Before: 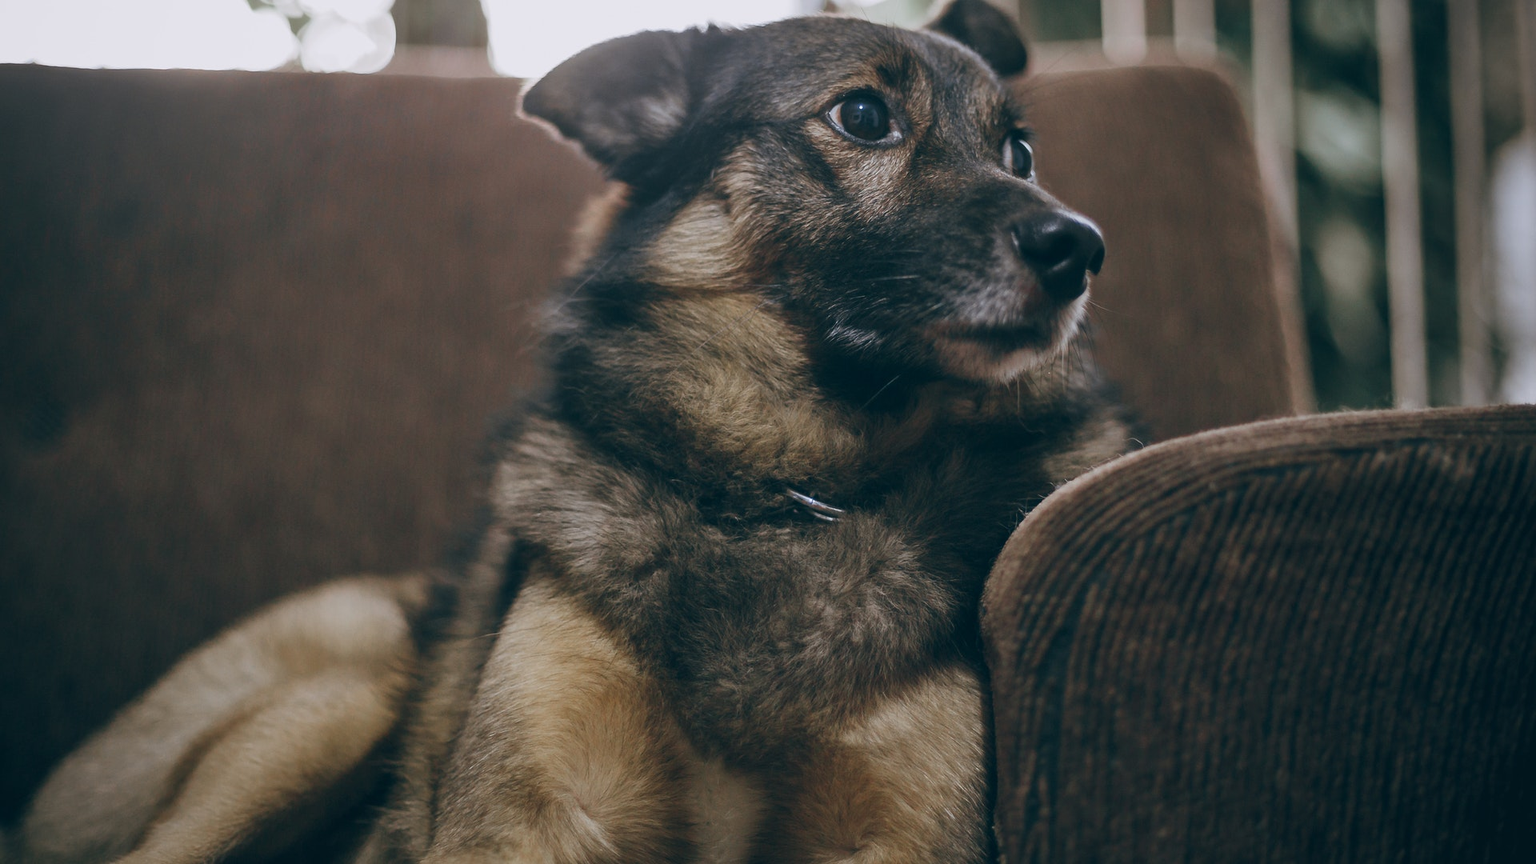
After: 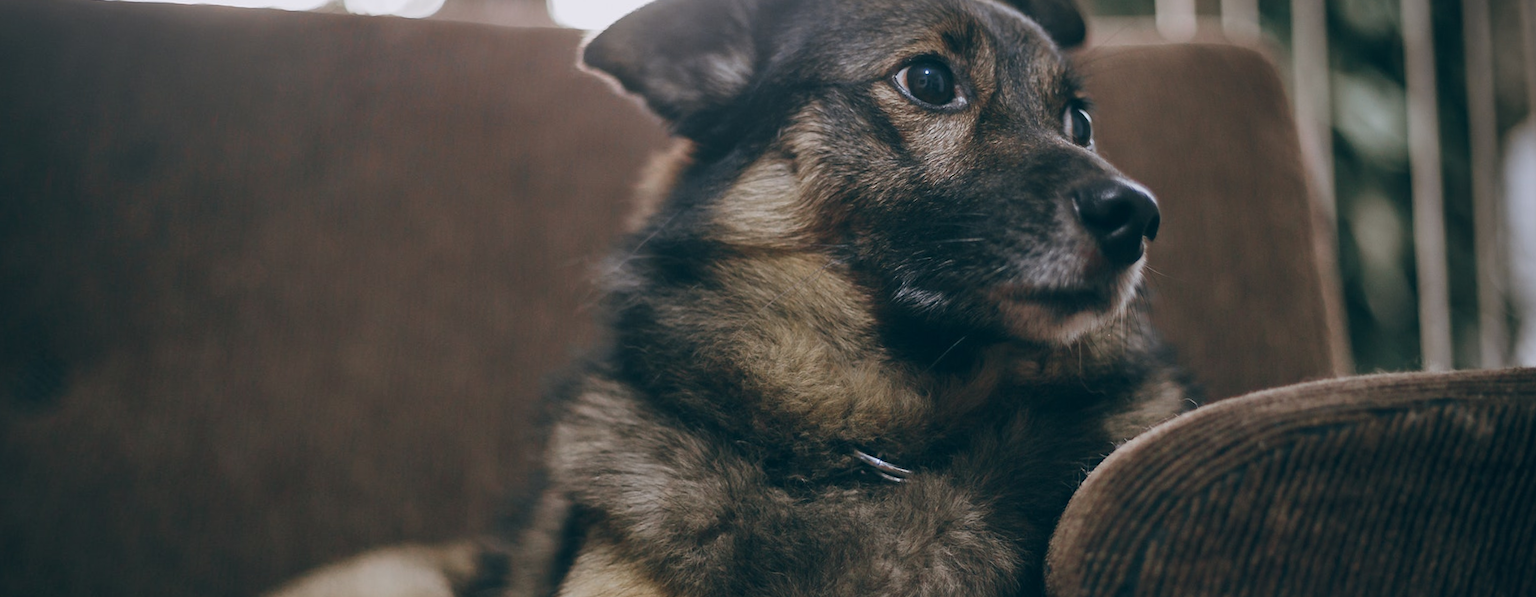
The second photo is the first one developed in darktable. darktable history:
rotate and perspective: rotation -0.013°, lens shift (vertical) -0.027, lens shift (horizontal) 0.178, crop left 0.016, crop right 0.989, crop top 0.082, crop bottom 0.918
crop: bottom 24.988%
